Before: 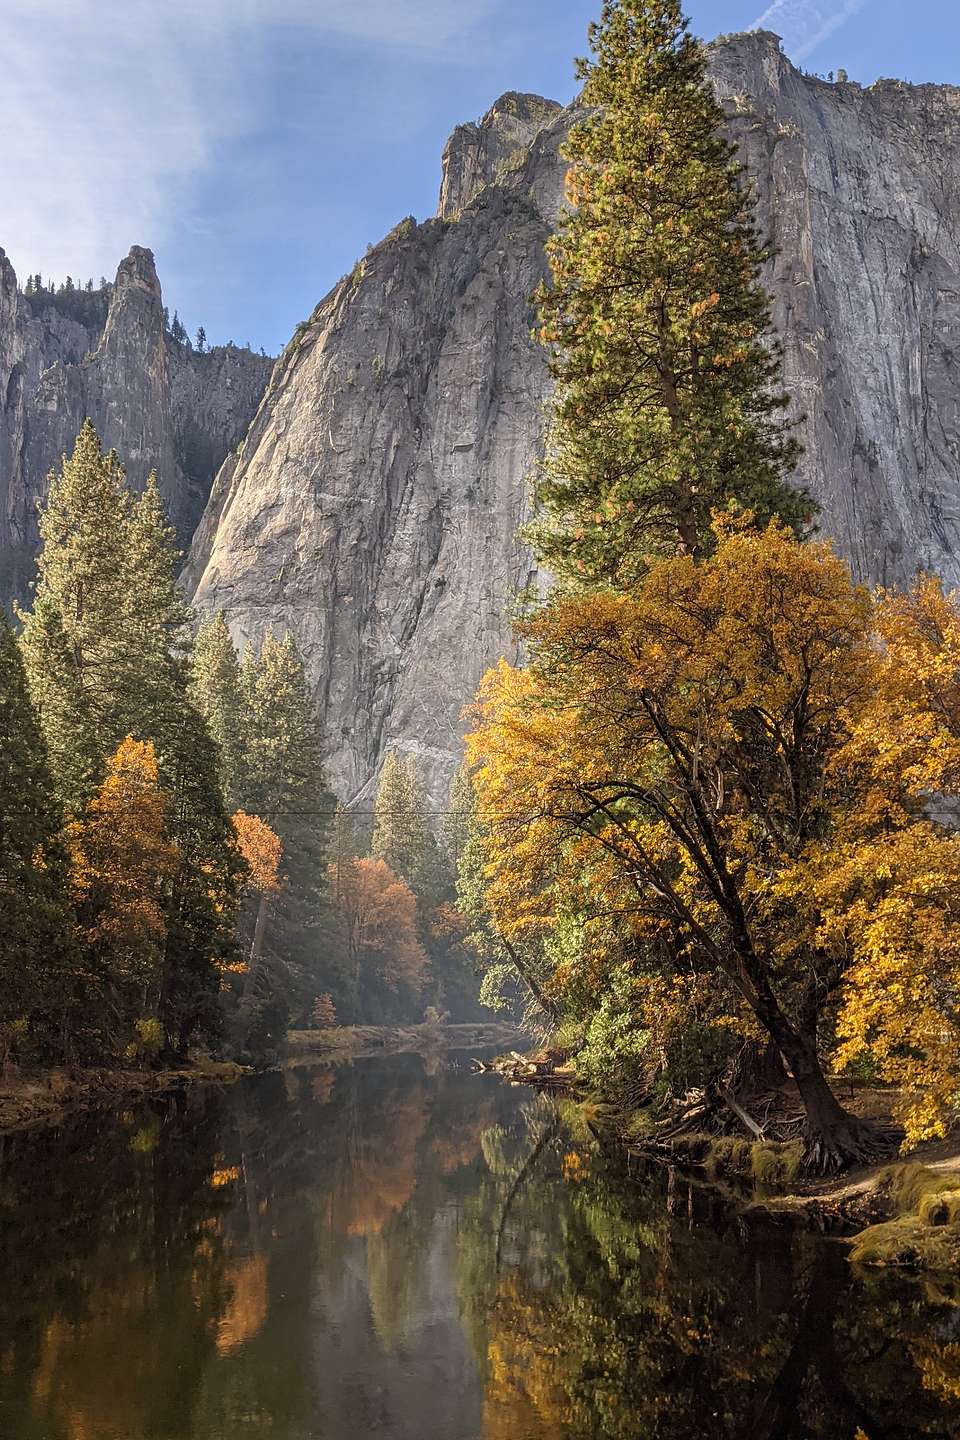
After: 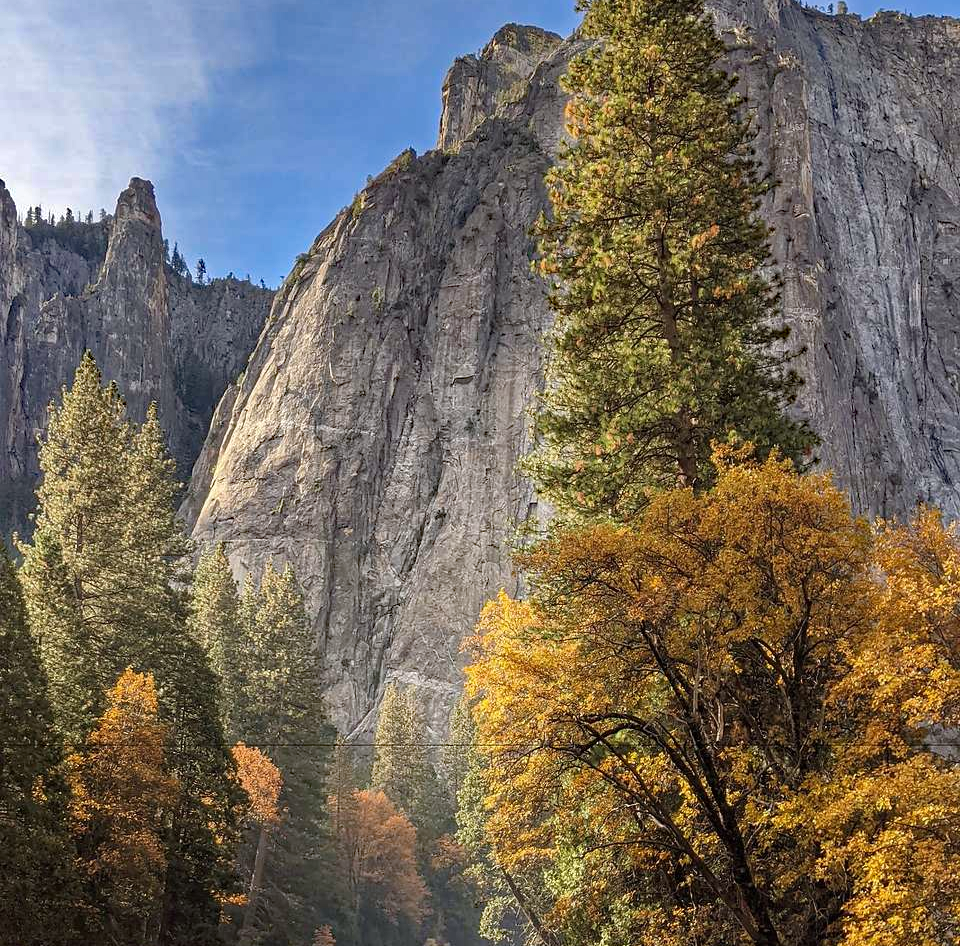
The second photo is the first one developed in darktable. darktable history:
crop and rotate: top 4.724%, bottom 29.565%
haze removal: strength 0.491, distance 0.427, compatibility mode true, adaptive false
tone equalizer: mask exposure compensation -0.507 EV
